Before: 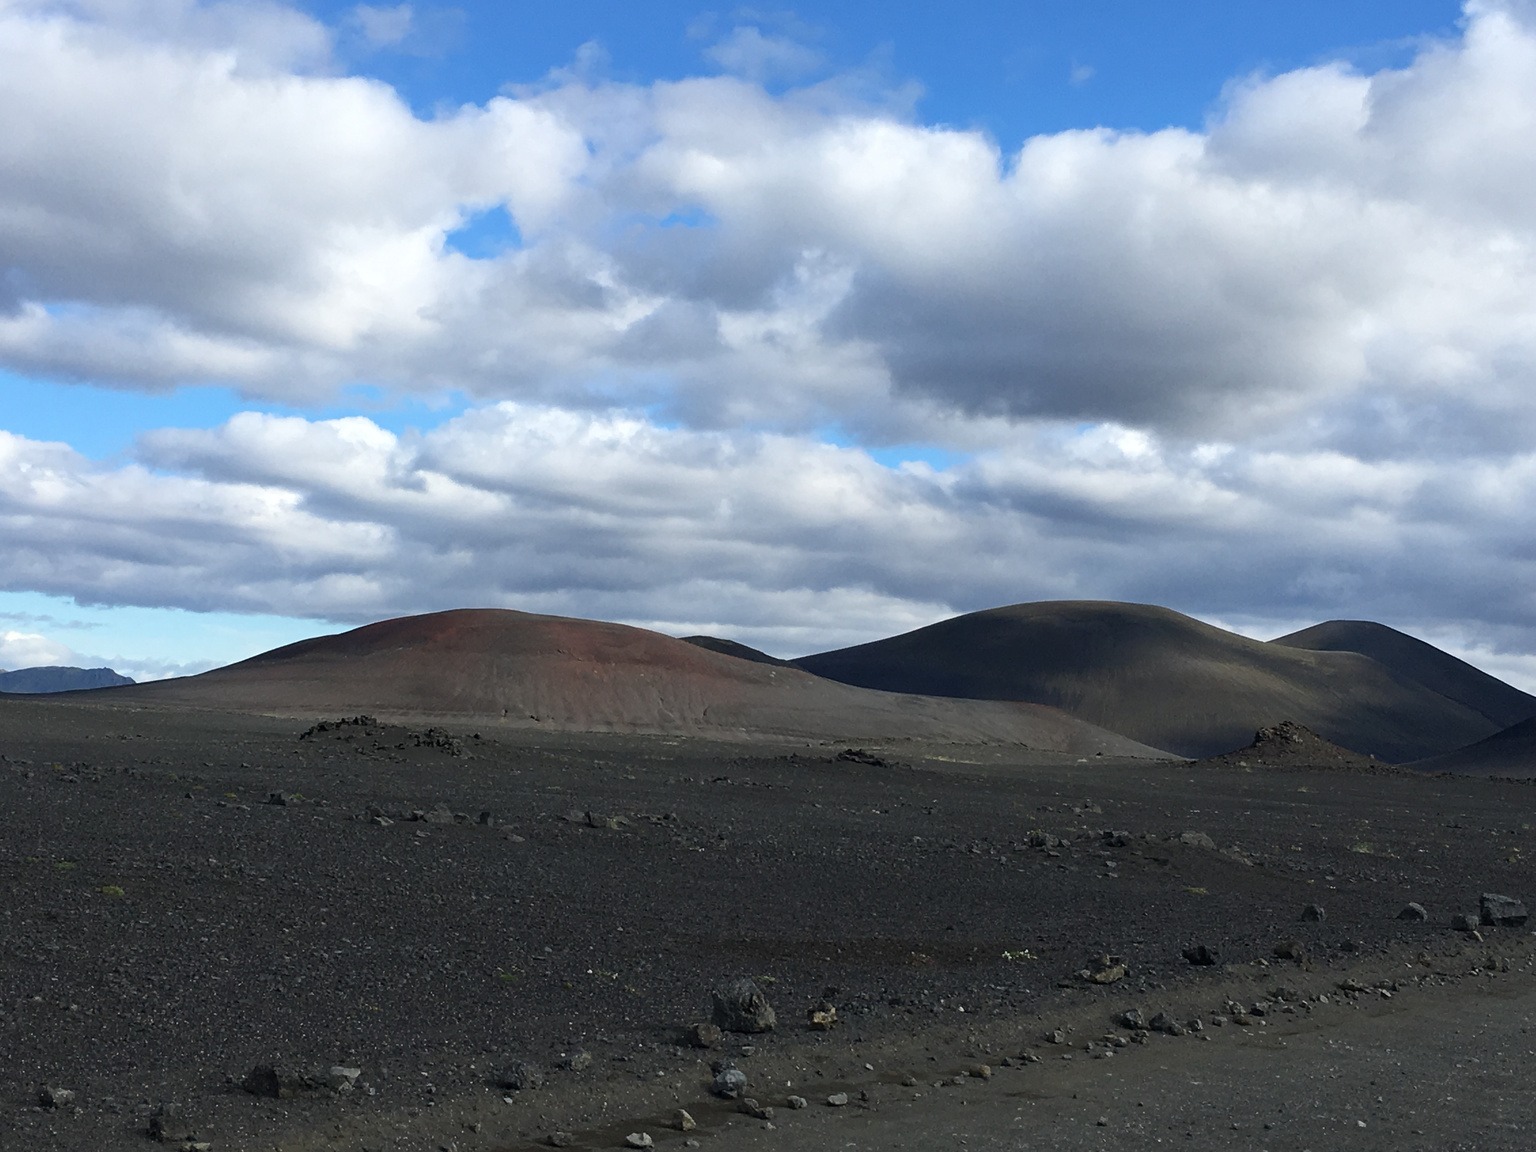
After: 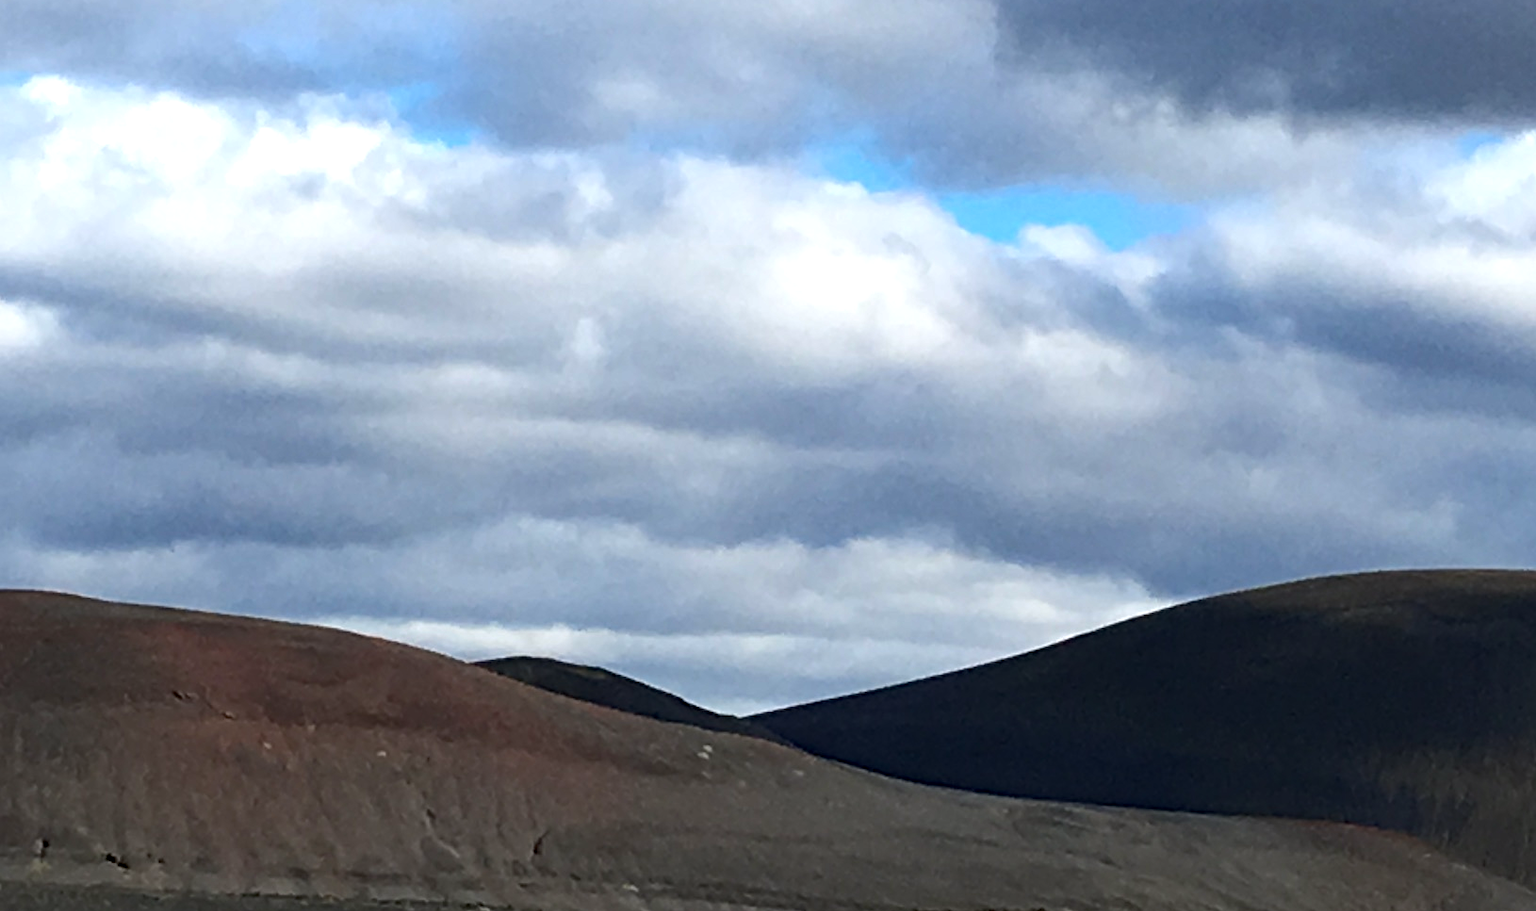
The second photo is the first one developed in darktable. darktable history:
haze removal: strength 0.29, distance 0.25, compatibility mode true, adaptive false
crop: left 31.751%, top 32.172%, right 27.8%, bottom 35.83%
tone equalizer: -8 EV -0.417 EV, -7 EV -0.389 EV, -6 EV -0.333 EV, -5 EV -0.222 EV, -3 EV 0.222 EV, -2 EV 0.333 EV, -1 EV 0.389 EV, +0 EV 0.417 EV, edges refinement/feathering 500, mask exposure compensation -1.57 EV, preserve details no
